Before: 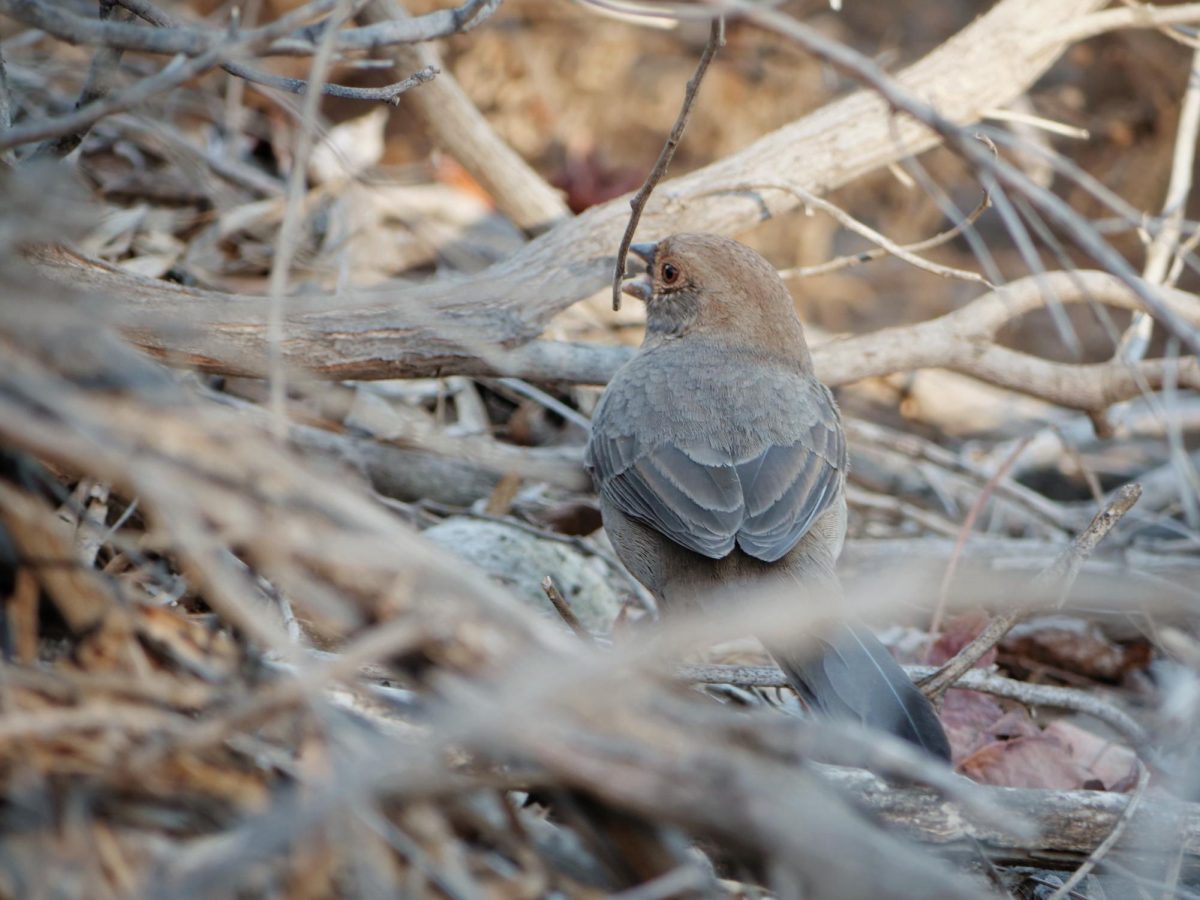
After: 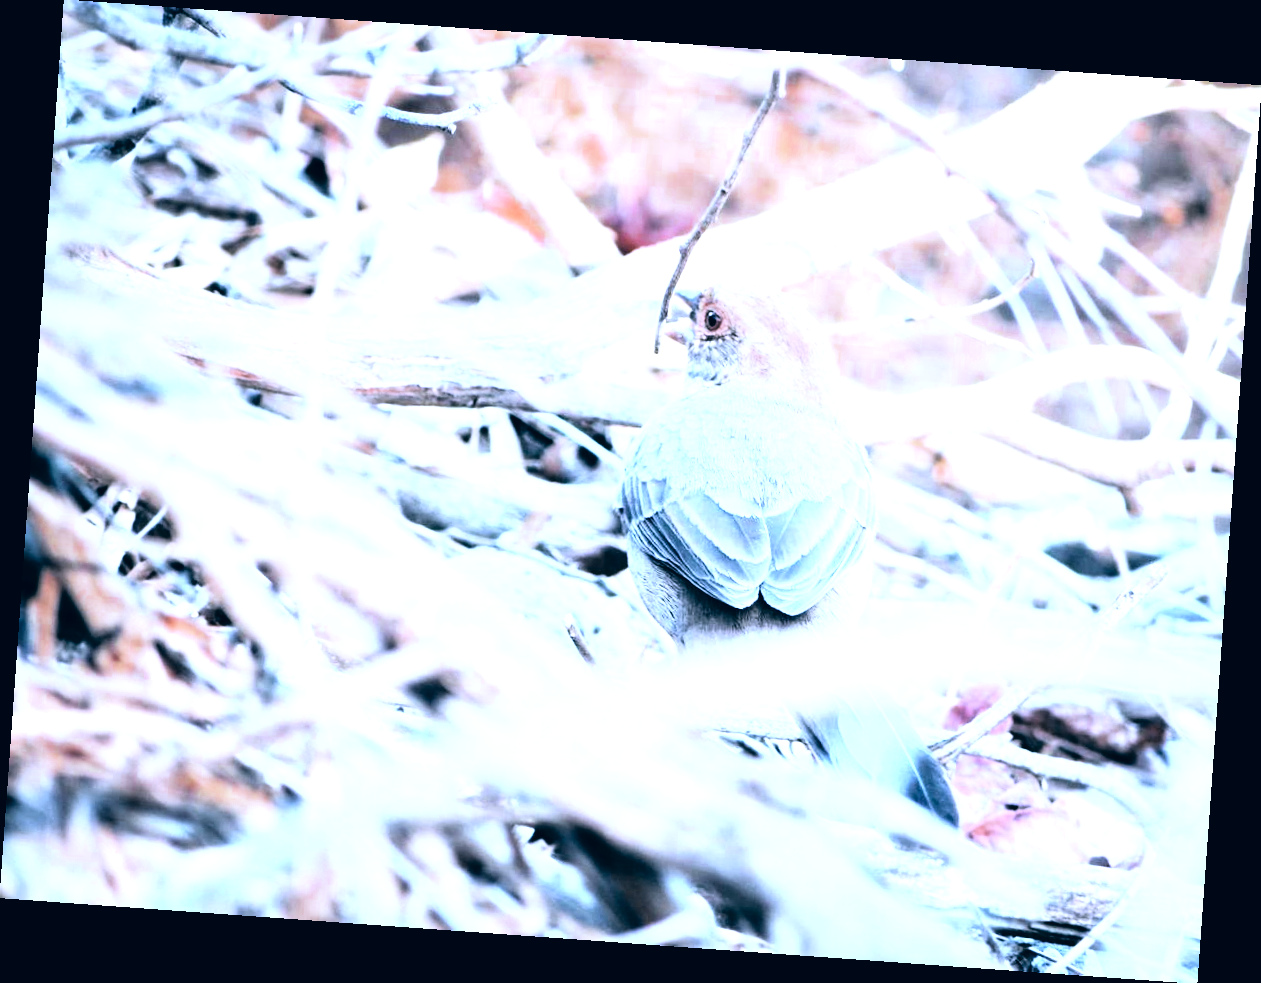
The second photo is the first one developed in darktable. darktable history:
color correction: highlights a* 10.32, highlights b* 14.66, shadows a* -9.59, shadows b* -15.02
exposure: black level correction 0, exposure 1 EV, compensate highlight preservation false
rotate and perspective: rotation 4.1°, automatic cropping off
color calibration: illuminant as shot in camera, x 0.442, y 0.413, temperature 2903.13 K
local contrast: mode bilateral grid, contrast 20, coarseness 50, detail 120%, midtone range 0.2
rgb curve: curves: ch0 [(0, 0) (0.21, 0.15) (0.24, 0.21) (0.5, 0.75) (0.75, 0.96) (0.89, 0.99) (1, 1)]; ch1 [(0, 0.02) (0.21, 0.13) (0.25, 0.2) (0.5, 0.67) (0.75, 0.9) (0.89, 0.97) (1, 1)]; ch2 [(0, 0.02) (0.21, 0.13) (0.25, 0.2) (0.5, 0.67) (0.75, 0.9) (0.89, 0.97) (1, 1)], compensate middle gray true
color zones: curves: ch0 [(0, 0.299) (0.25, 0.383) (0.456, 0.352) (0.736, 0.571)]; ch1 [(0, 0.63) (0.151, 0.568) (0.254, 0.416) (0.47, 0.558) (0.732, 0.37) (0.909, 0.492)]; ch2 [(0.004, 0.604) (0.158, 0.443) (0.257, 0.403) (0.761, 0.468)]
